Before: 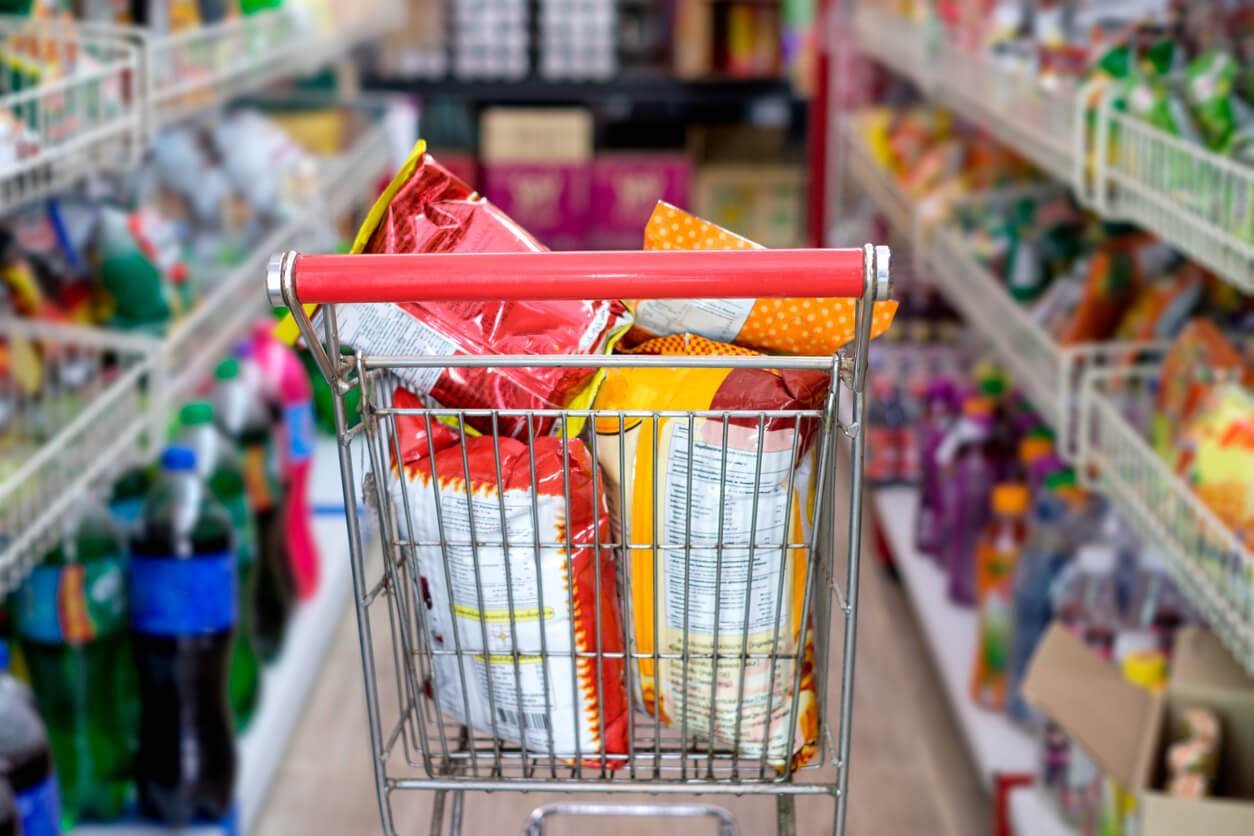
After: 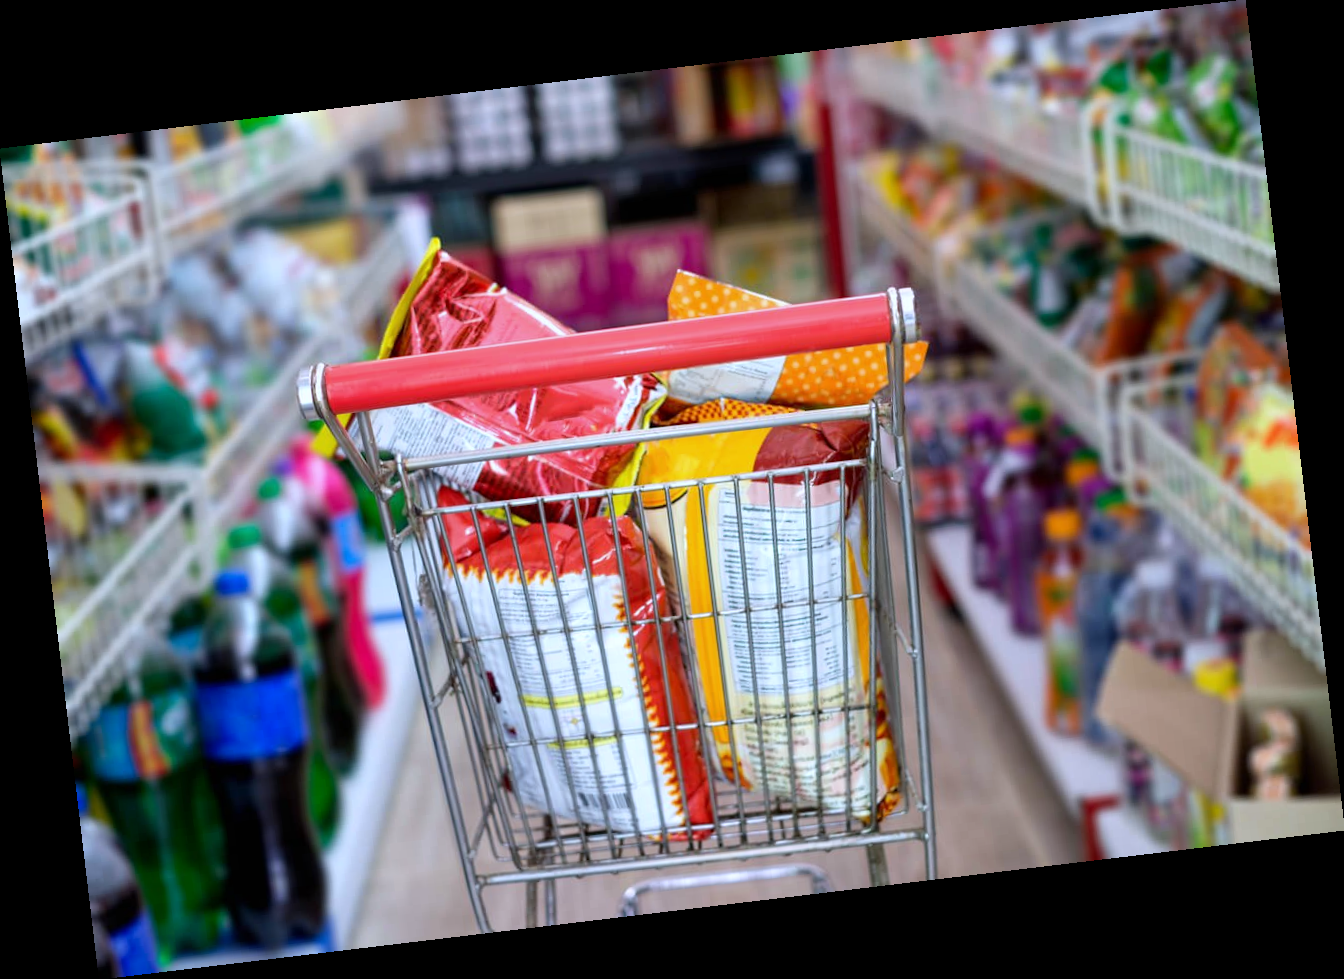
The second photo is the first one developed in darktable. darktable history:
white balance: red 0.954, blue 1.079
rotate and perspective: rotation -6.83°, automatic cropping off
contrast brightness saturation: contrast 0.05
